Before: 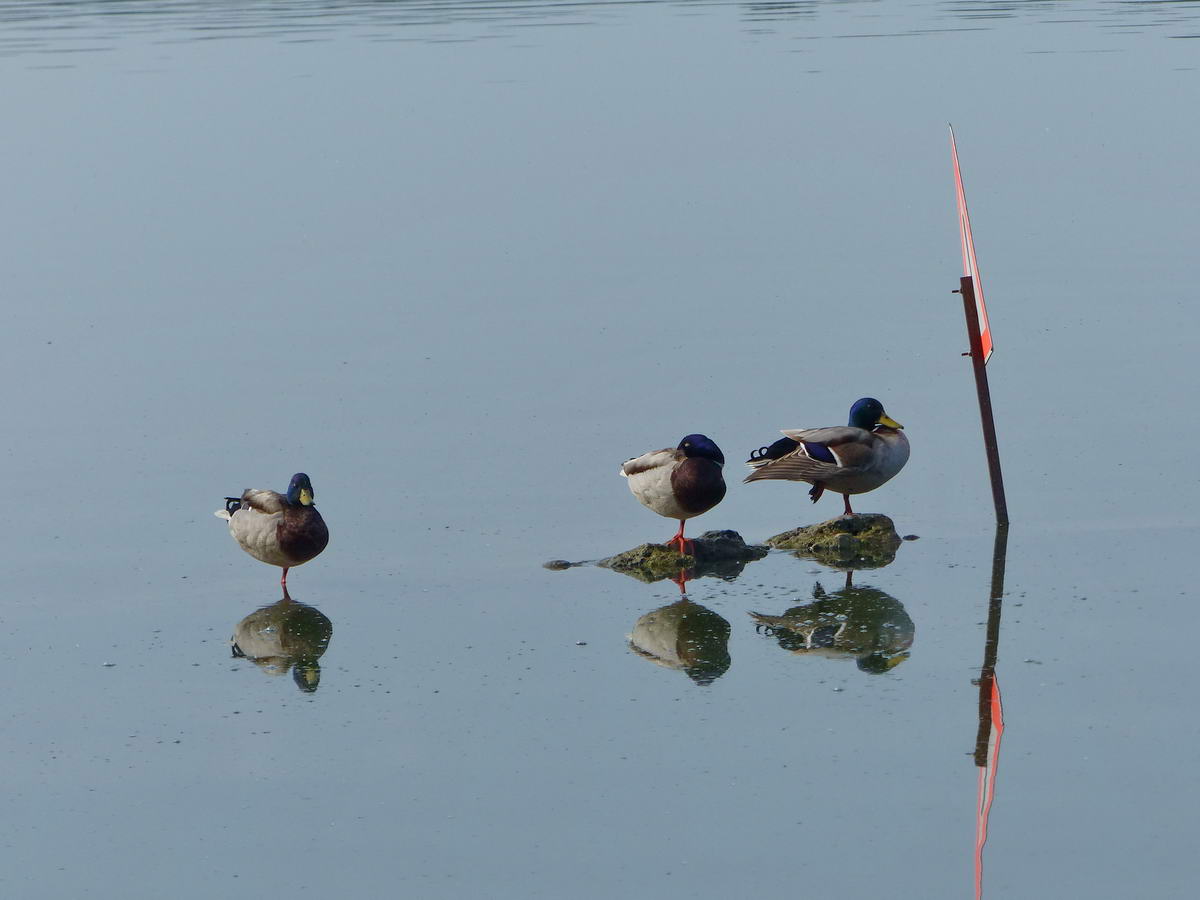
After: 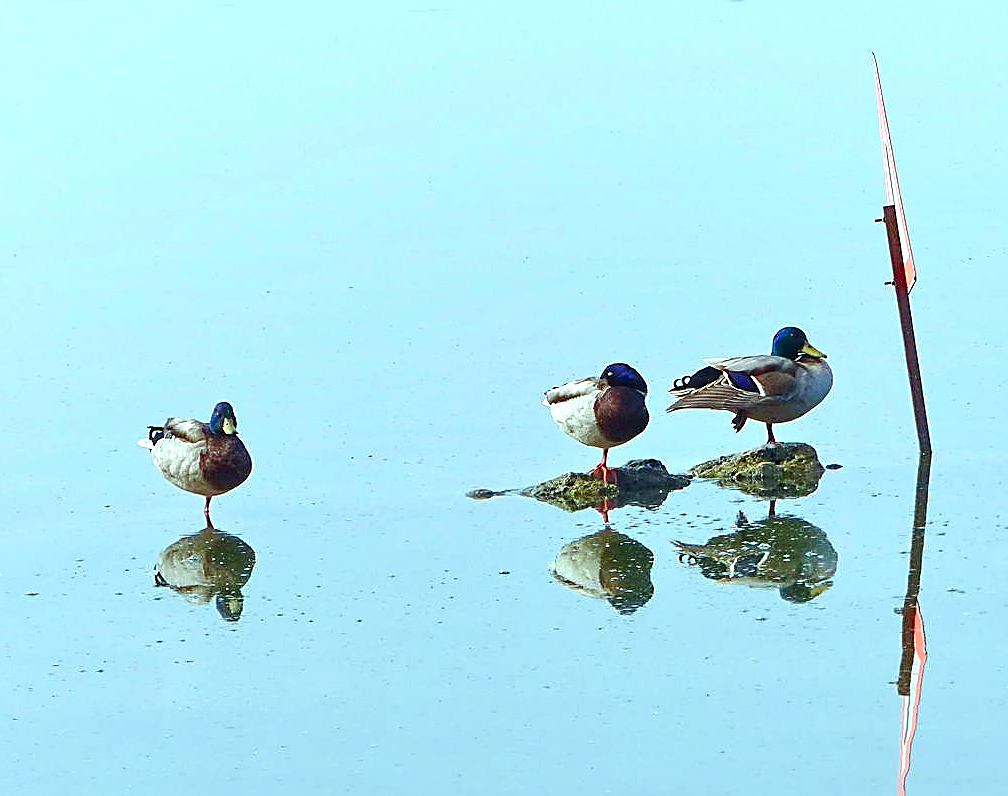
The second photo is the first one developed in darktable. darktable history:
exposure: black level correction 0, exposure 1.199 EV, compensate exposure bias true, compensate highlight preservation false
sharpen: radius 1.723, amount 1.287
color balance rgb: highlights gain › chroma 4.122%, highlights gain › hue 199.83°, perceptual saturation grading › global saturation 20%, perceptual saturation grading › highlights -49.089%, perceptual saturation grading › shadows 24.676%, global vibrance 20%
crop: left 6.437%, top 7.957%, right 9.546%, bottom 3.538%
